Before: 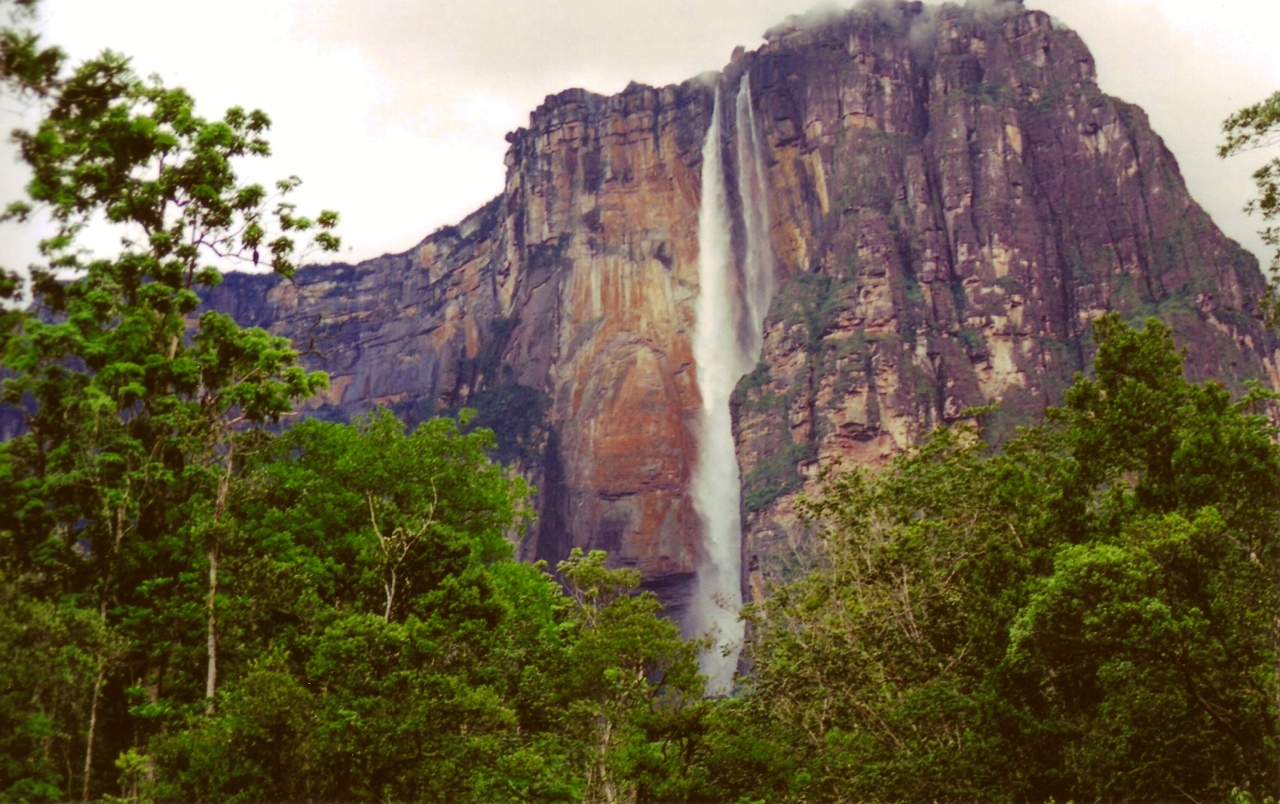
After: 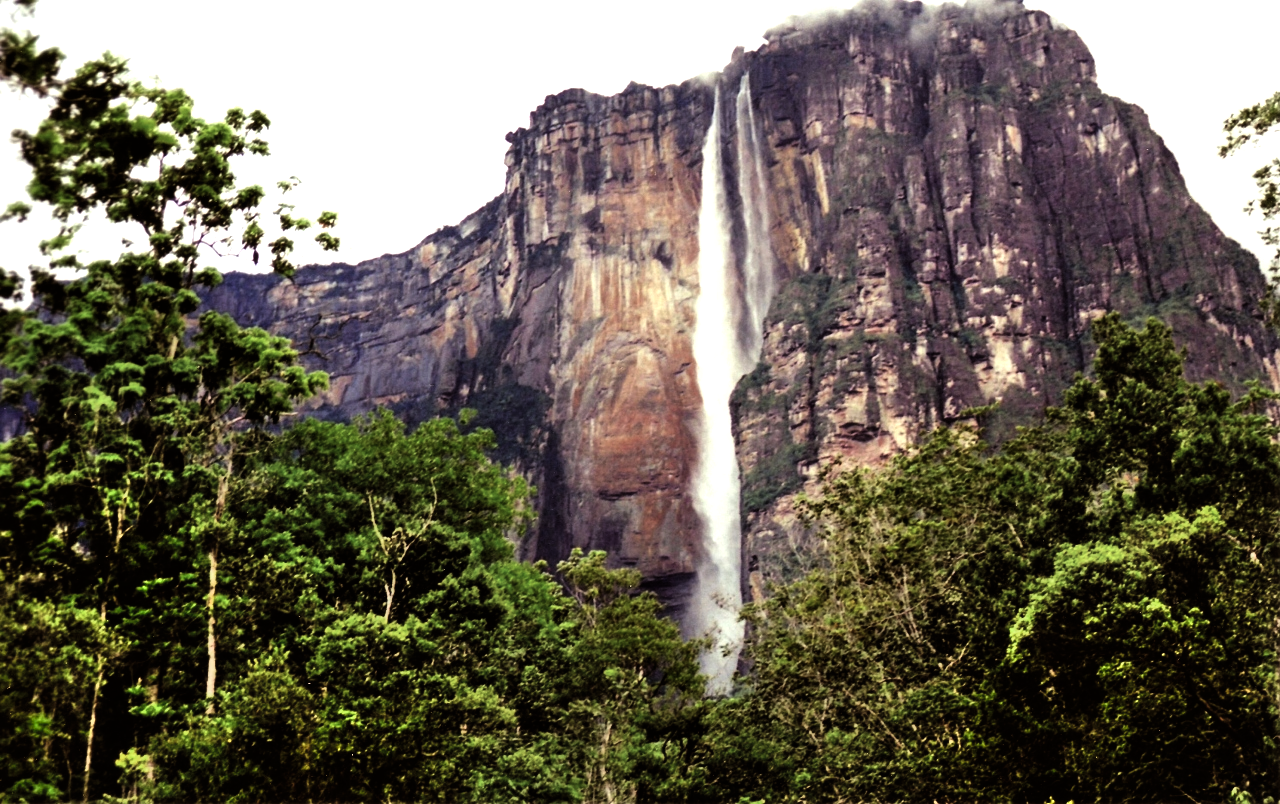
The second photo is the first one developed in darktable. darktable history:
shadows and highlights: radius 44.78, white point adjustment 6.64, compress 79.65%, highlights color adjustment 78.42%, soften with gaussian
filmic rgb: black relative exposure -8.2 EV, white relative exposure 2.2 EV, threshold 3 EV, hardness 7.11, latitude 85.74%, contrast 1.696, highlights saturation mix -4%, shadows ↔ highlights balance -2.69%, color science v5 (2021), contrast in shadows safe, contrast in highlights safe, enable highlight reconstruction true
